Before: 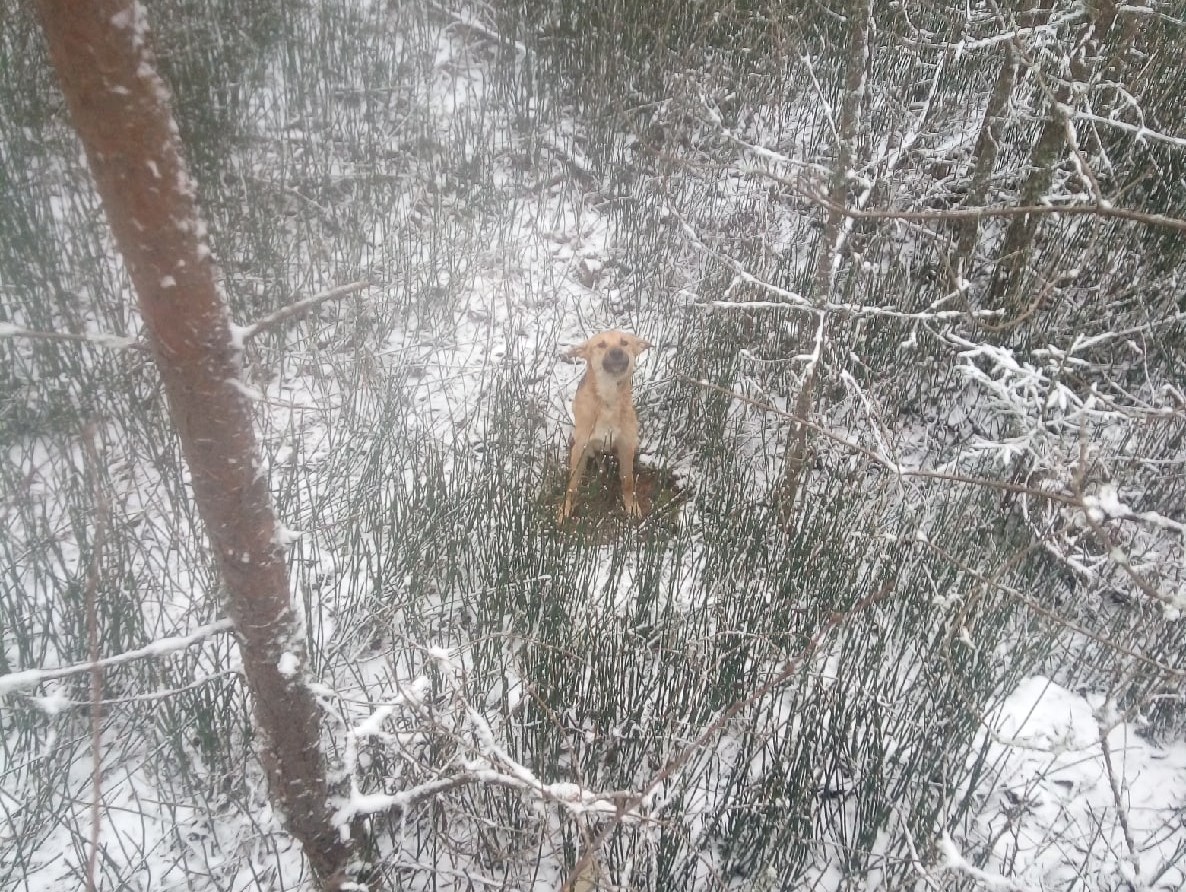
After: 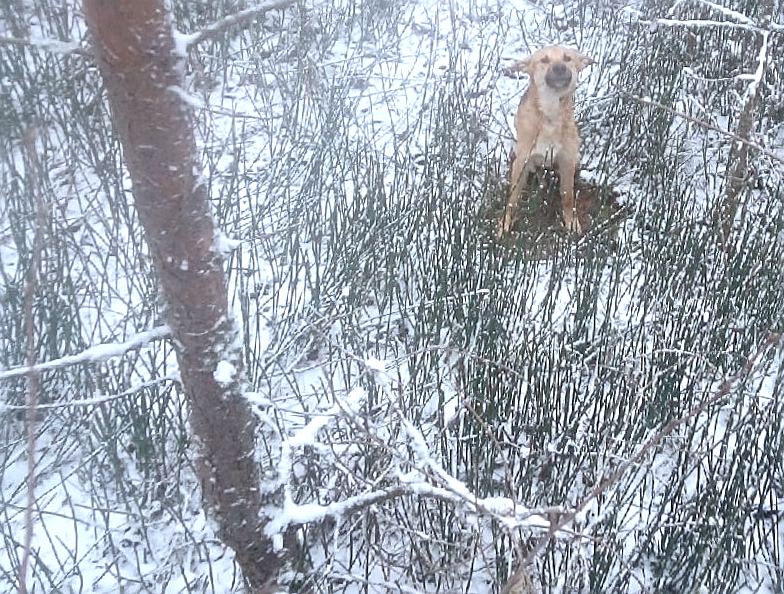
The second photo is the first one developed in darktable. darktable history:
color calibration: x 0.372, y 0.386, temperature 4286.46 K
crop and rotate: angle -1.21°, left 3.724%, top 31.512%, right 28.323%
sharpen: on, module defaults
exposure: exposure 0.201 EV, compensate exposure bias true, compensate highlight preservation false
local contrast: highlights 105%, shadows 101%, detail 119%, midtone range 0.2
tone equalizer: on, module defaults
